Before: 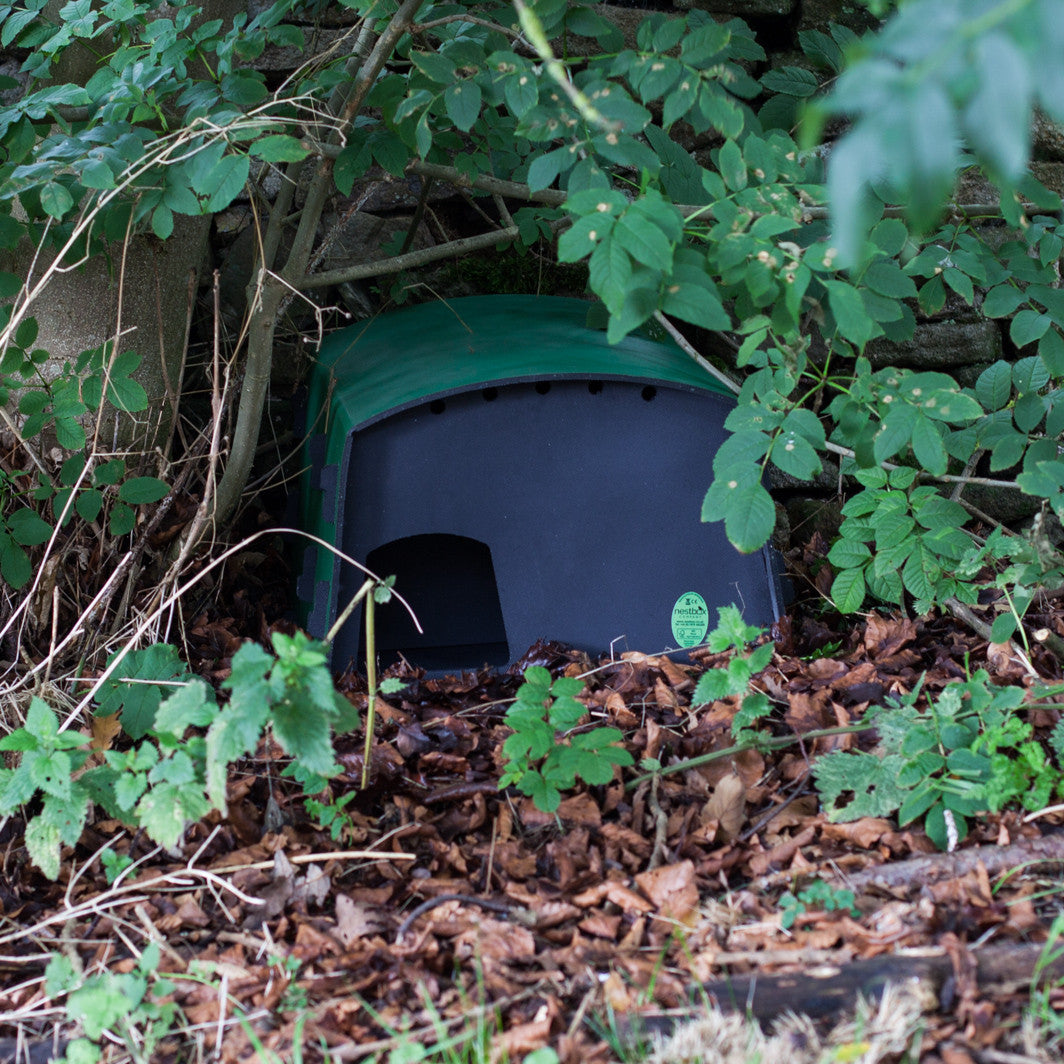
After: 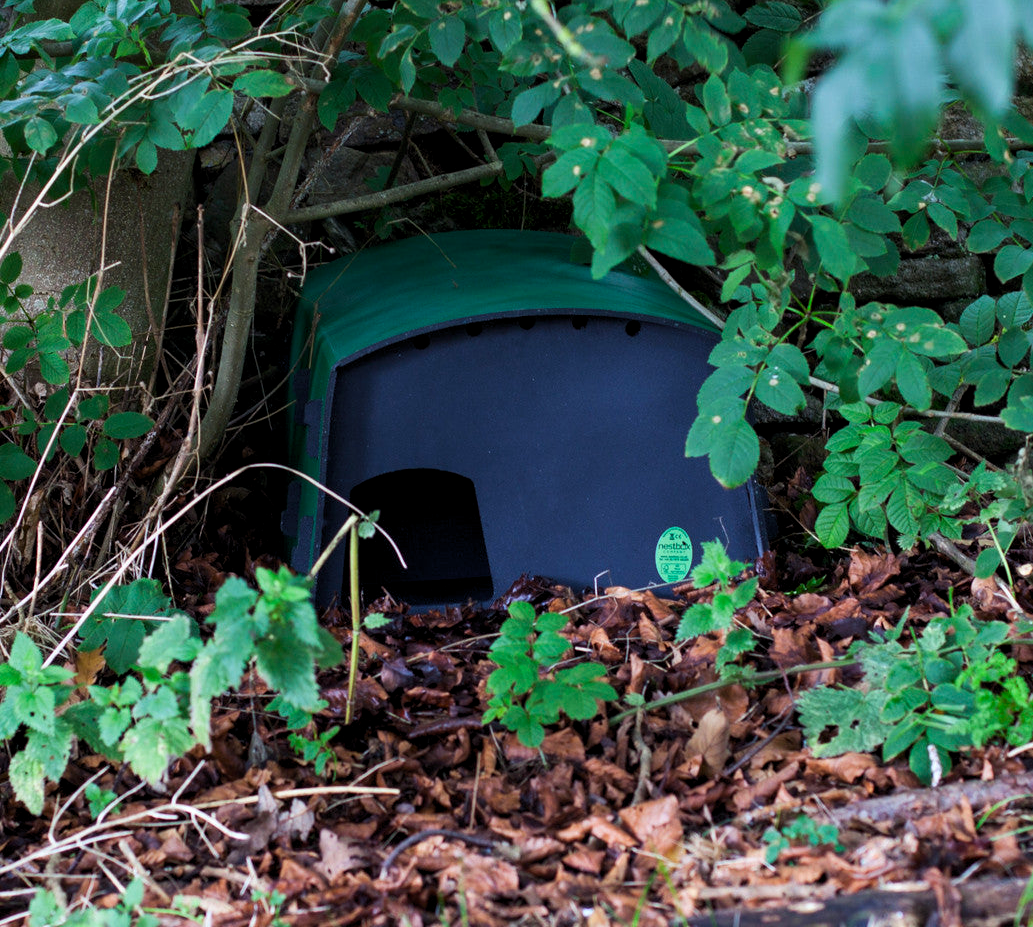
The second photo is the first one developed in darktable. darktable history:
color correction: highlights a* -0.137, highlights b* 0.137
levels: levels [0.026, 0.507, 0.987]
contrast brightness saturation: contrast 0.09, saturation 0.28
crop: left 1.507%, top 6.147%, right 1.379%, bottom 6.637%
